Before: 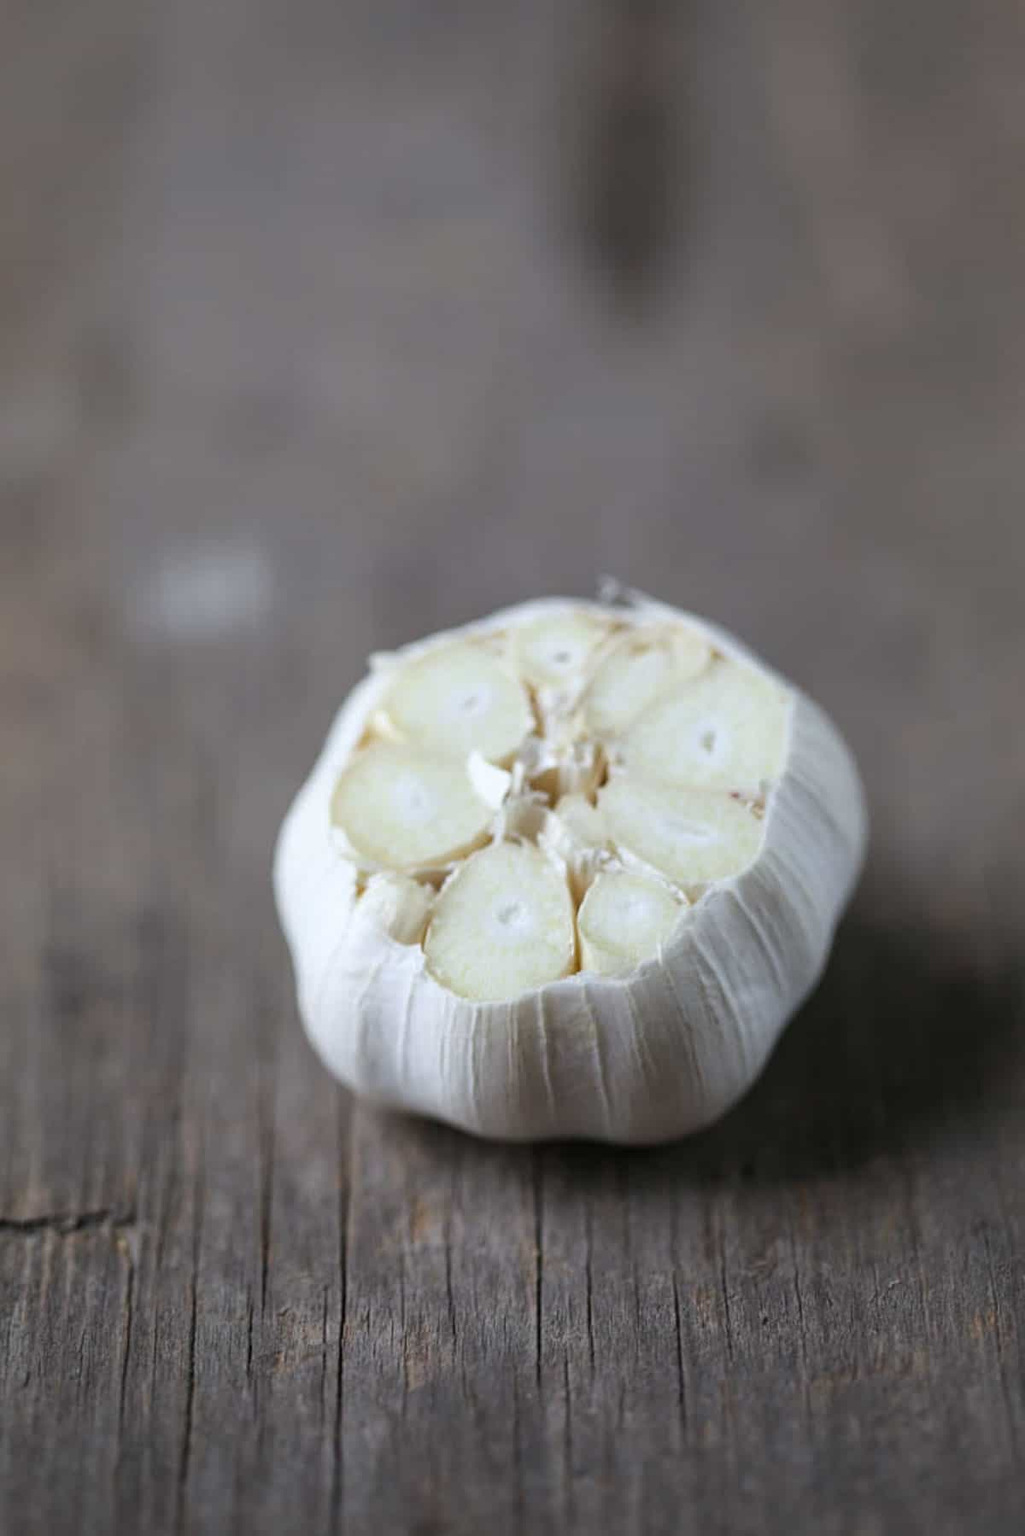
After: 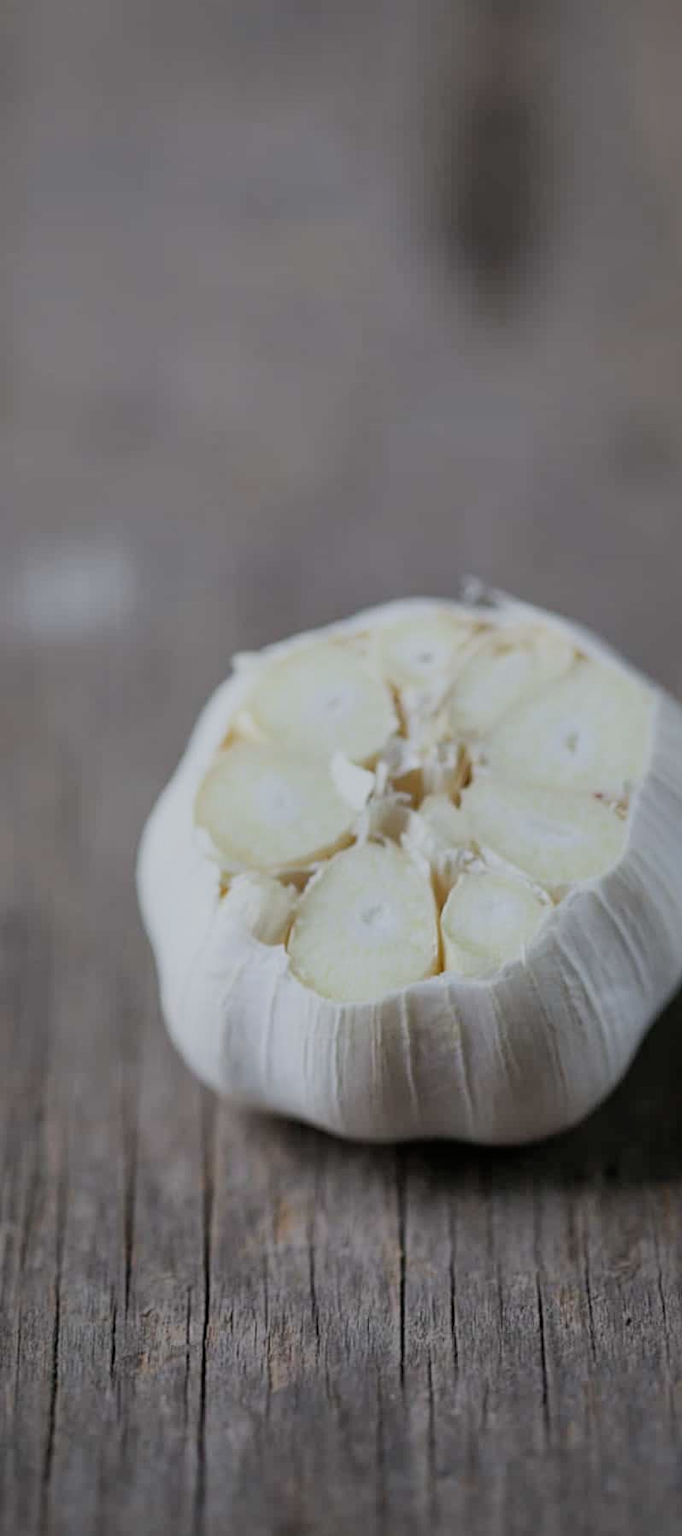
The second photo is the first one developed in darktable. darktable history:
shadows and highlights: on, module defaults
crop and rotate: left 13.361%, right 19.982%
filmic rgb: black relative exposure -7.65 EV, white relative exposure 4.56 EV, hardness 3.61
